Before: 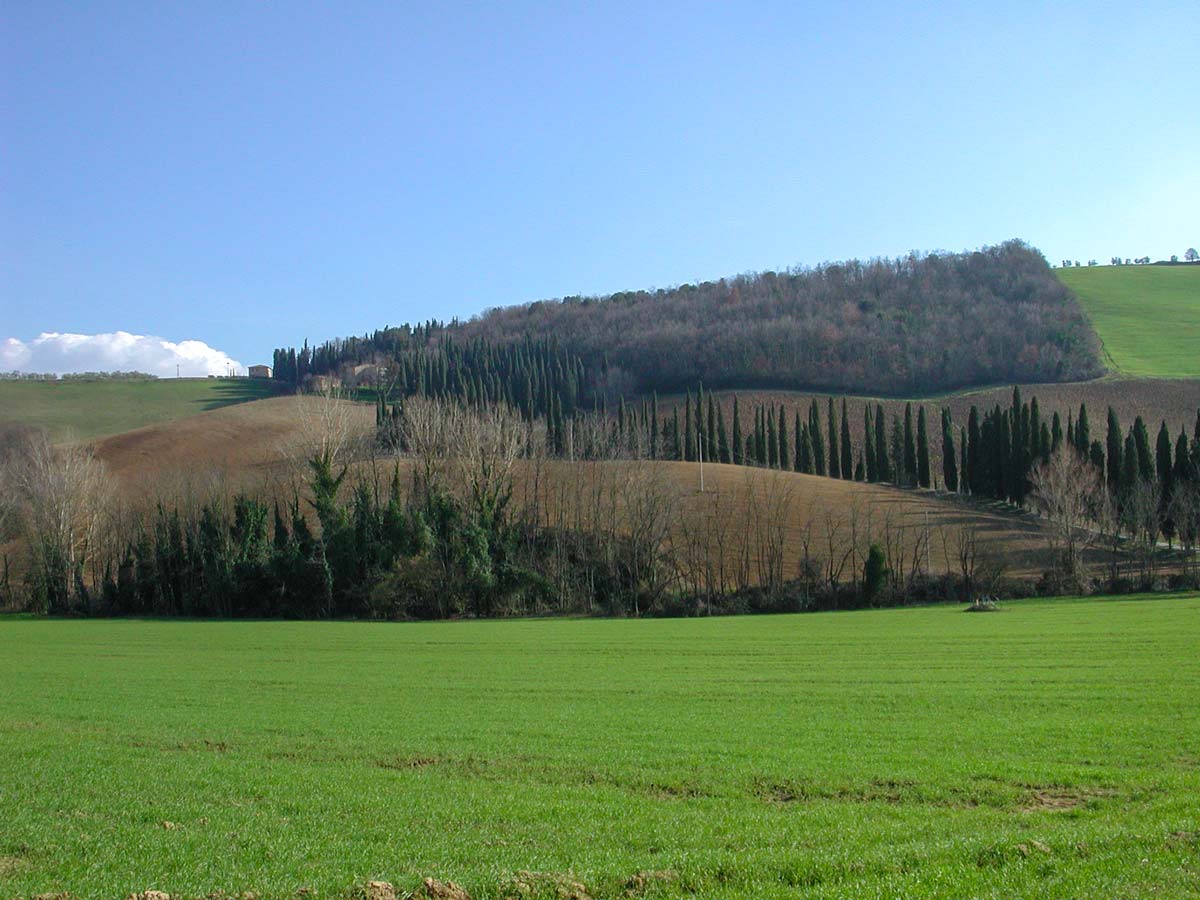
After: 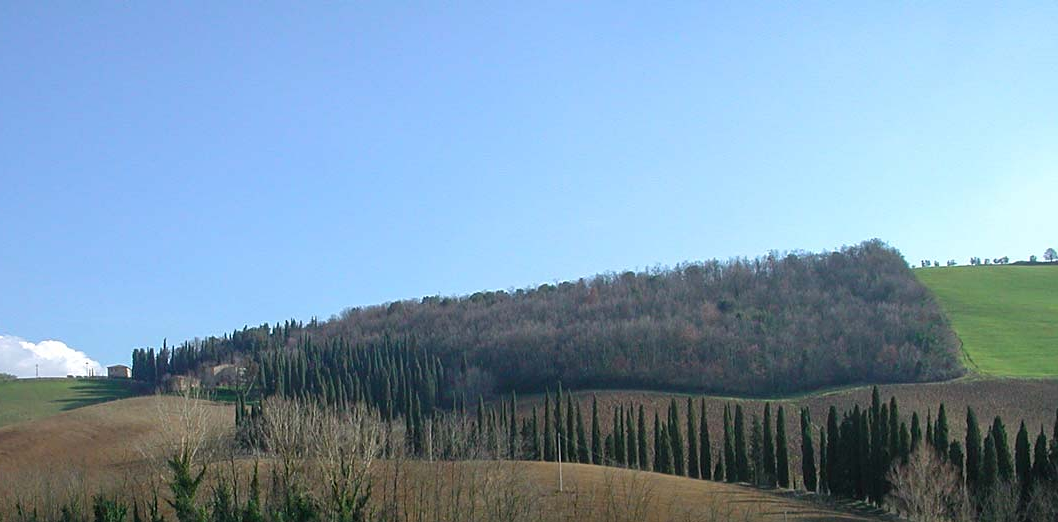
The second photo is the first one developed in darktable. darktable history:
crop and rotate: left 11.761%, bottom 41.995%
sharpen: amount 0.216
